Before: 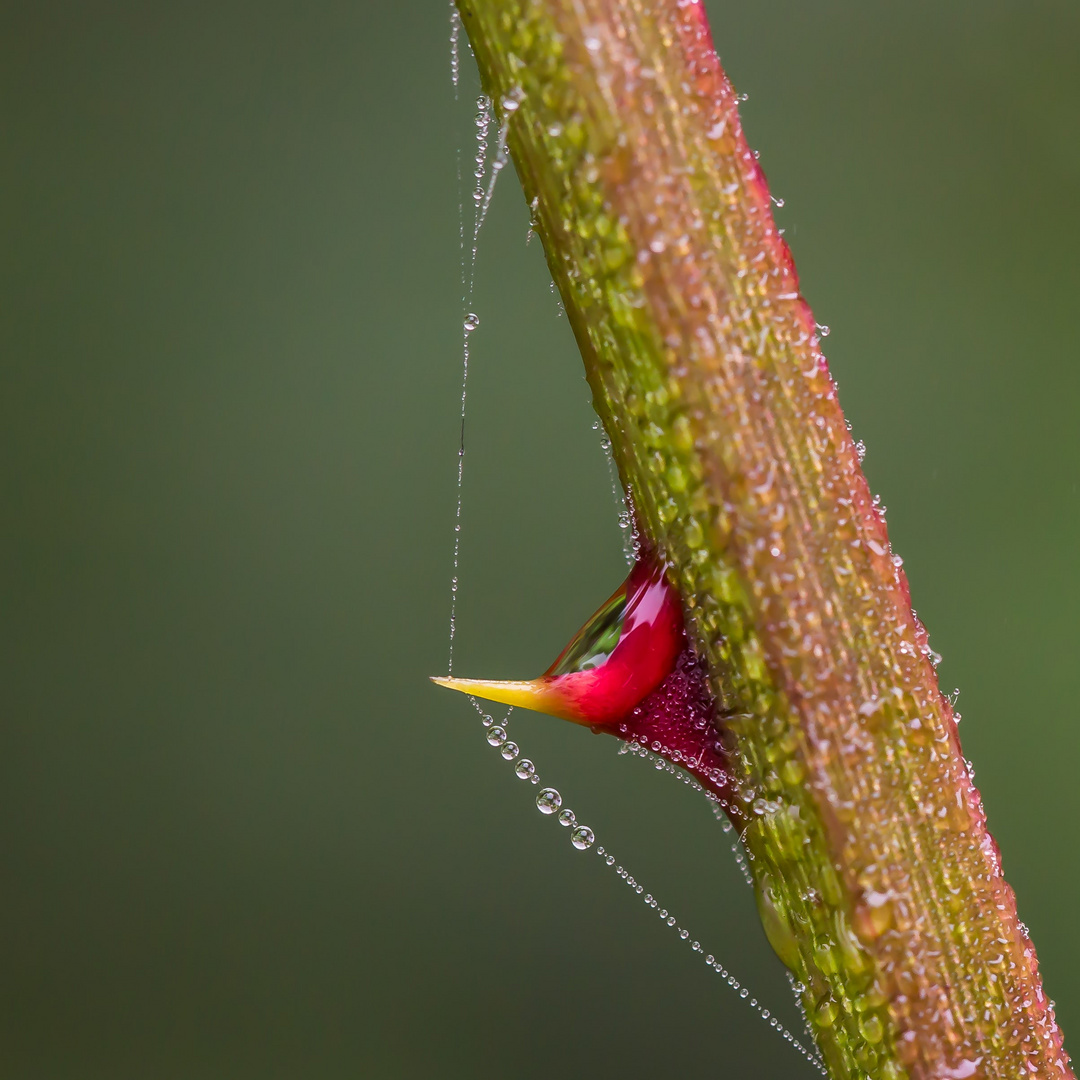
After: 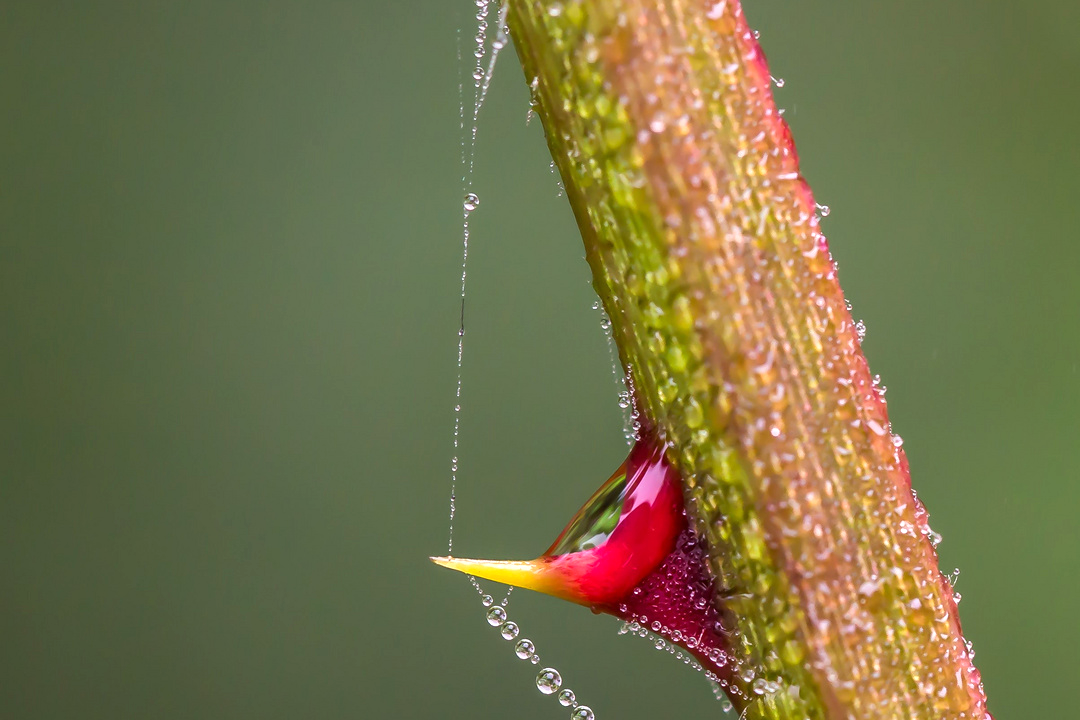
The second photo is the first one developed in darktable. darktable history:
exposure: exposure 0.515 EV, compensate highlight preservation false
crop: top 11.166%, bottom 22.168%
